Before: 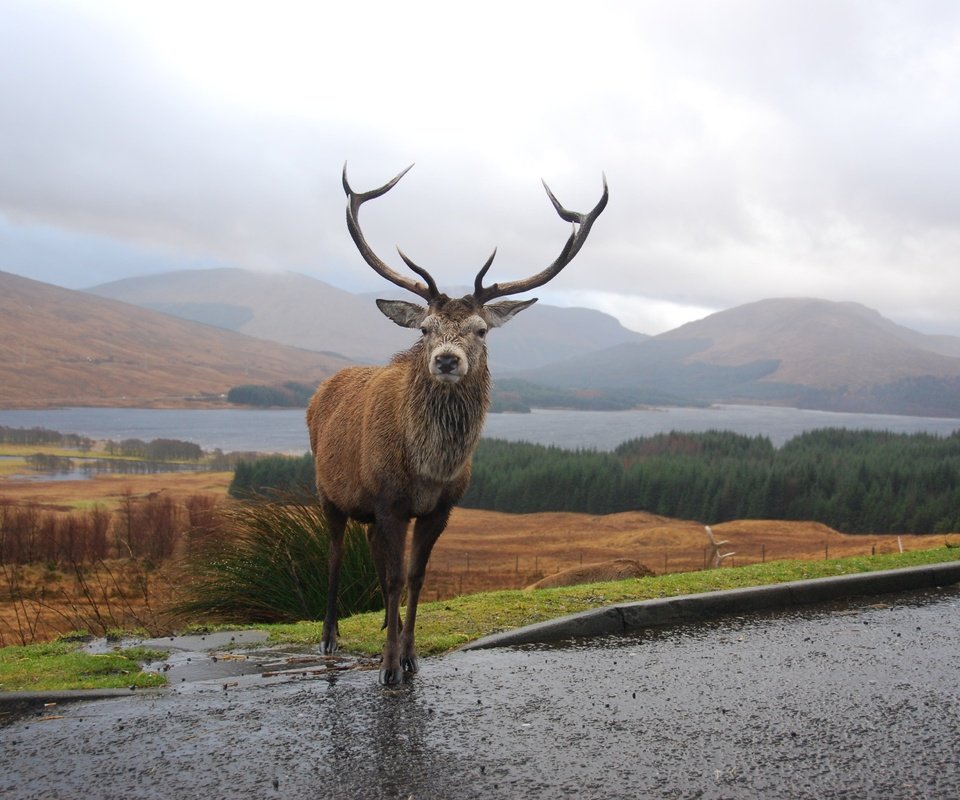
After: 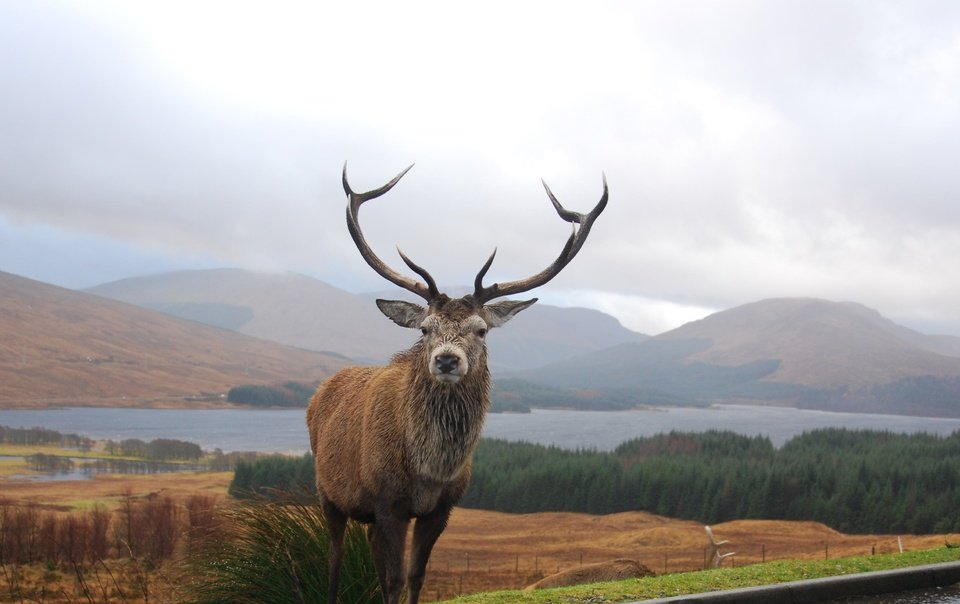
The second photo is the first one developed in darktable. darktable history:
crop: bottom 24.411%
